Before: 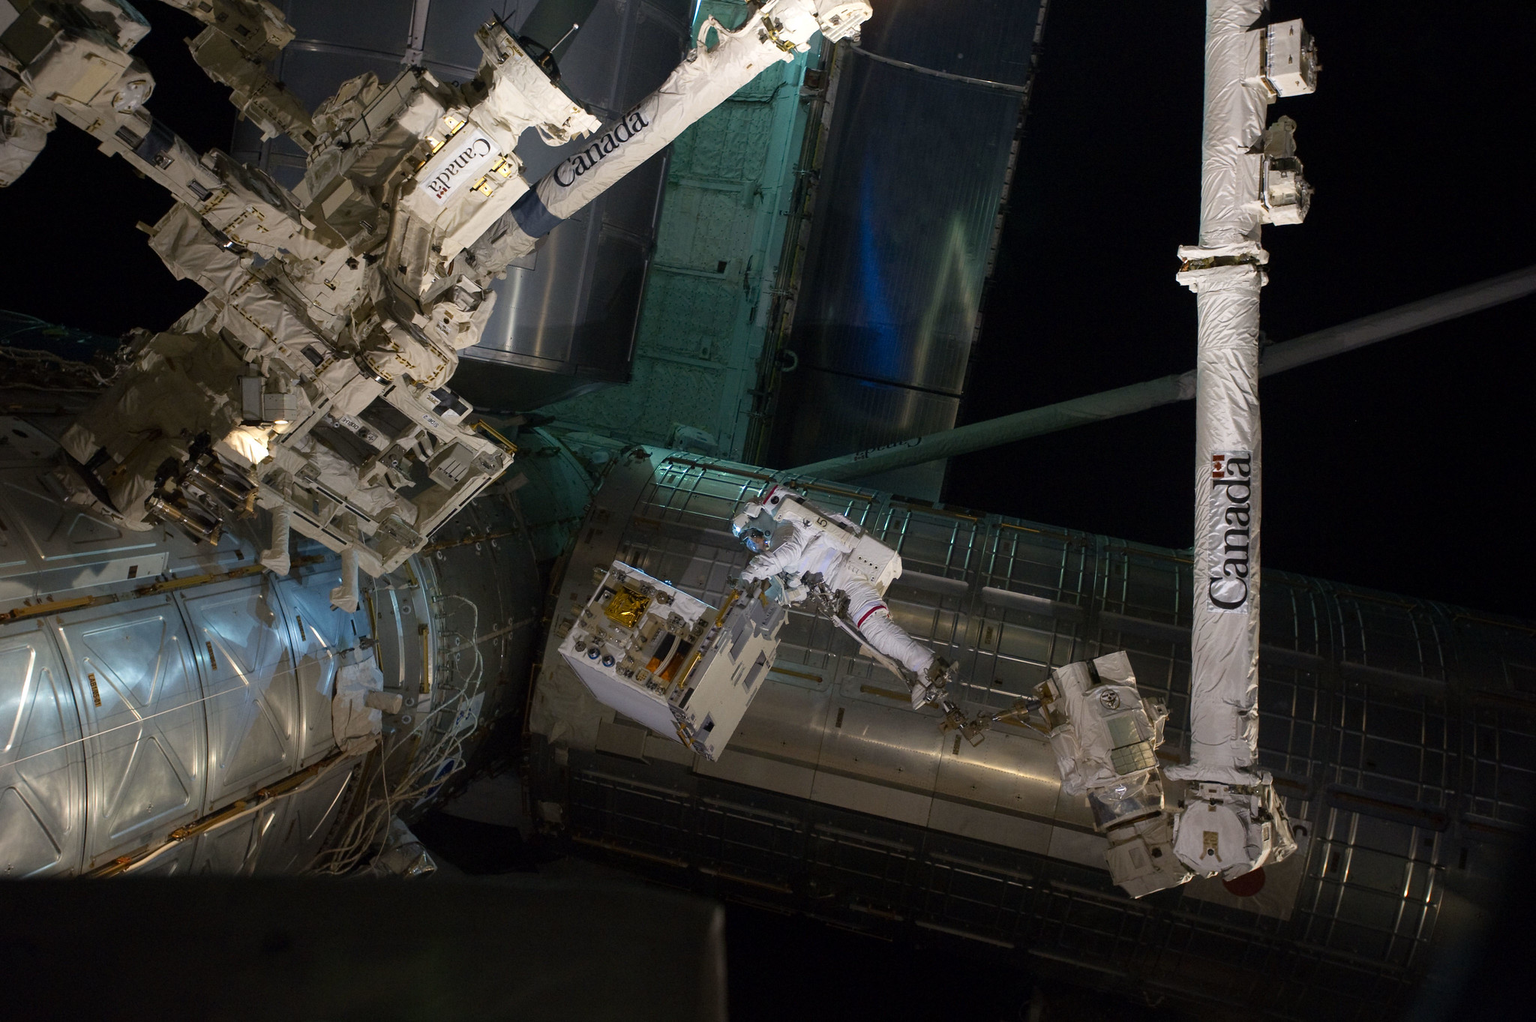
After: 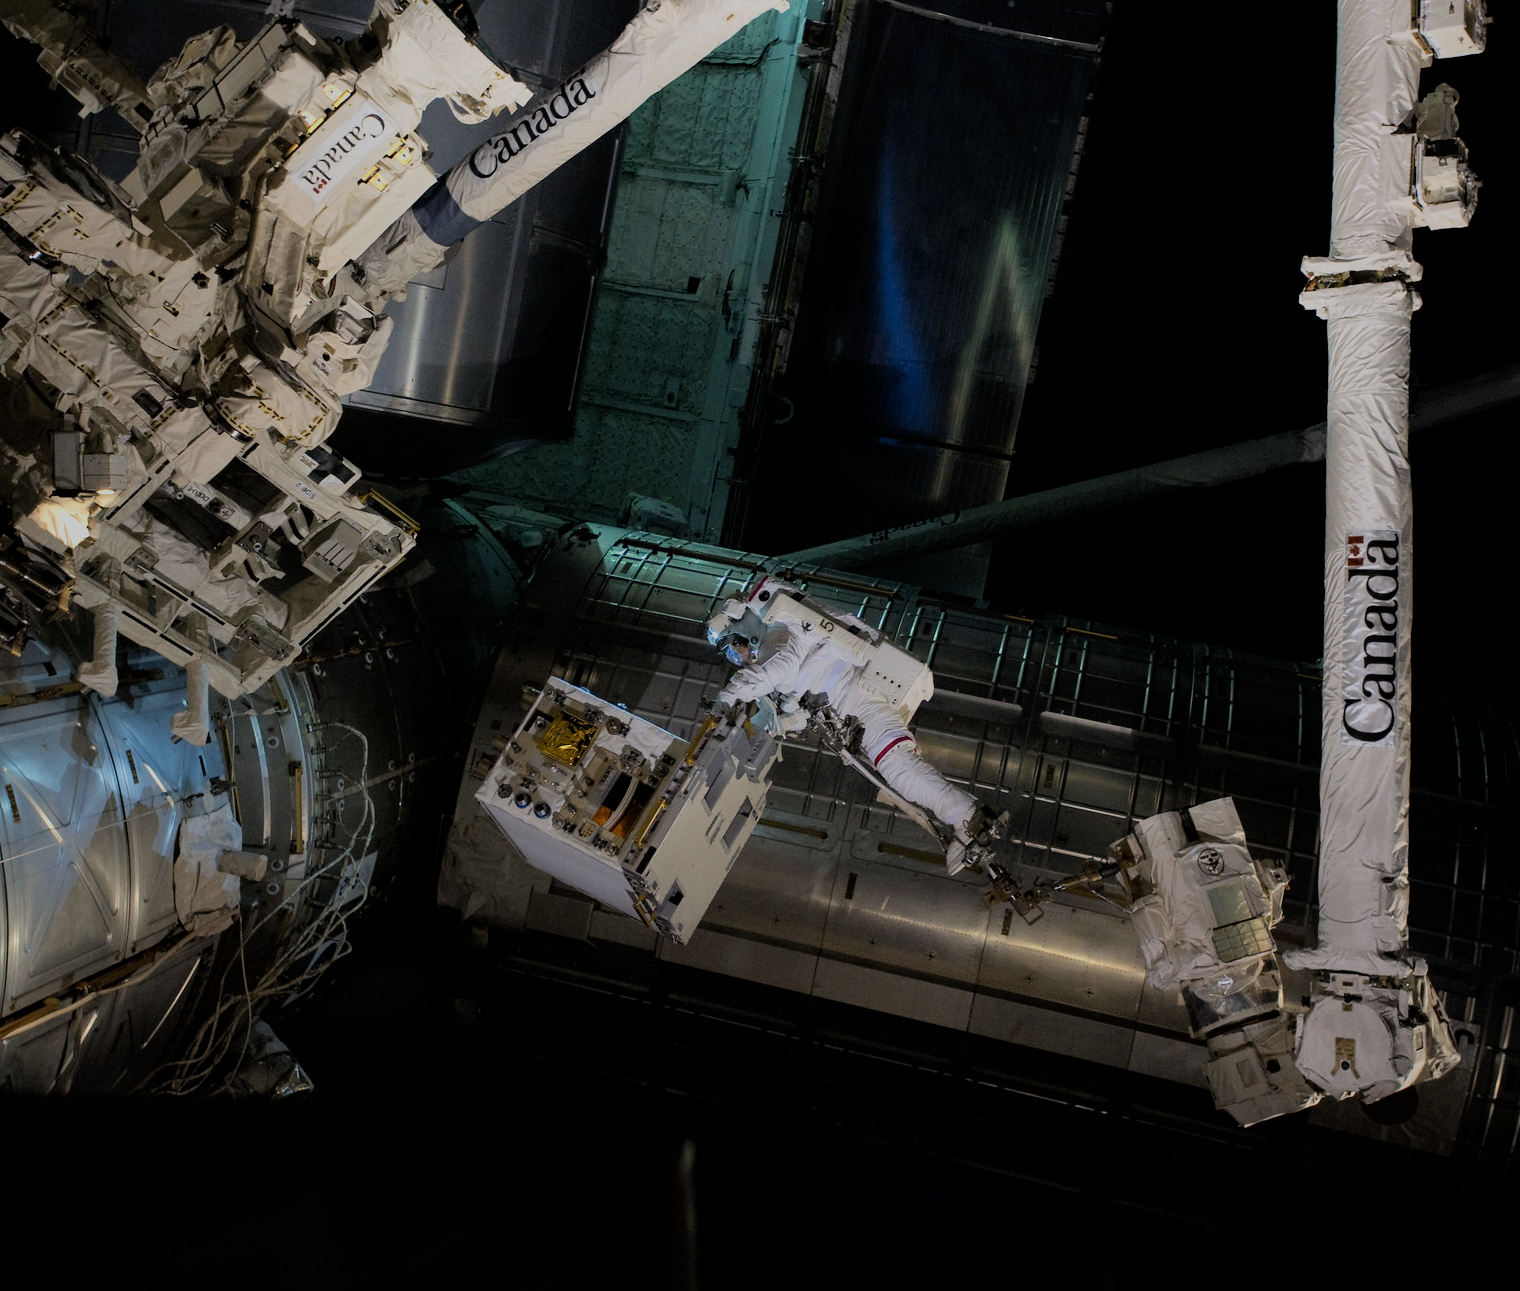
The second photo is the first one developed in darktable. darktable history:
filmic rgb: black relative exposure -6.15 EV, white relative exposure 6.96 EV, hardness 2.23, color science v6 (2022)
white balance: red 0.986, blue 1.01
crop and rotate: left 13.15%, top 5.251%, right 12.609%
